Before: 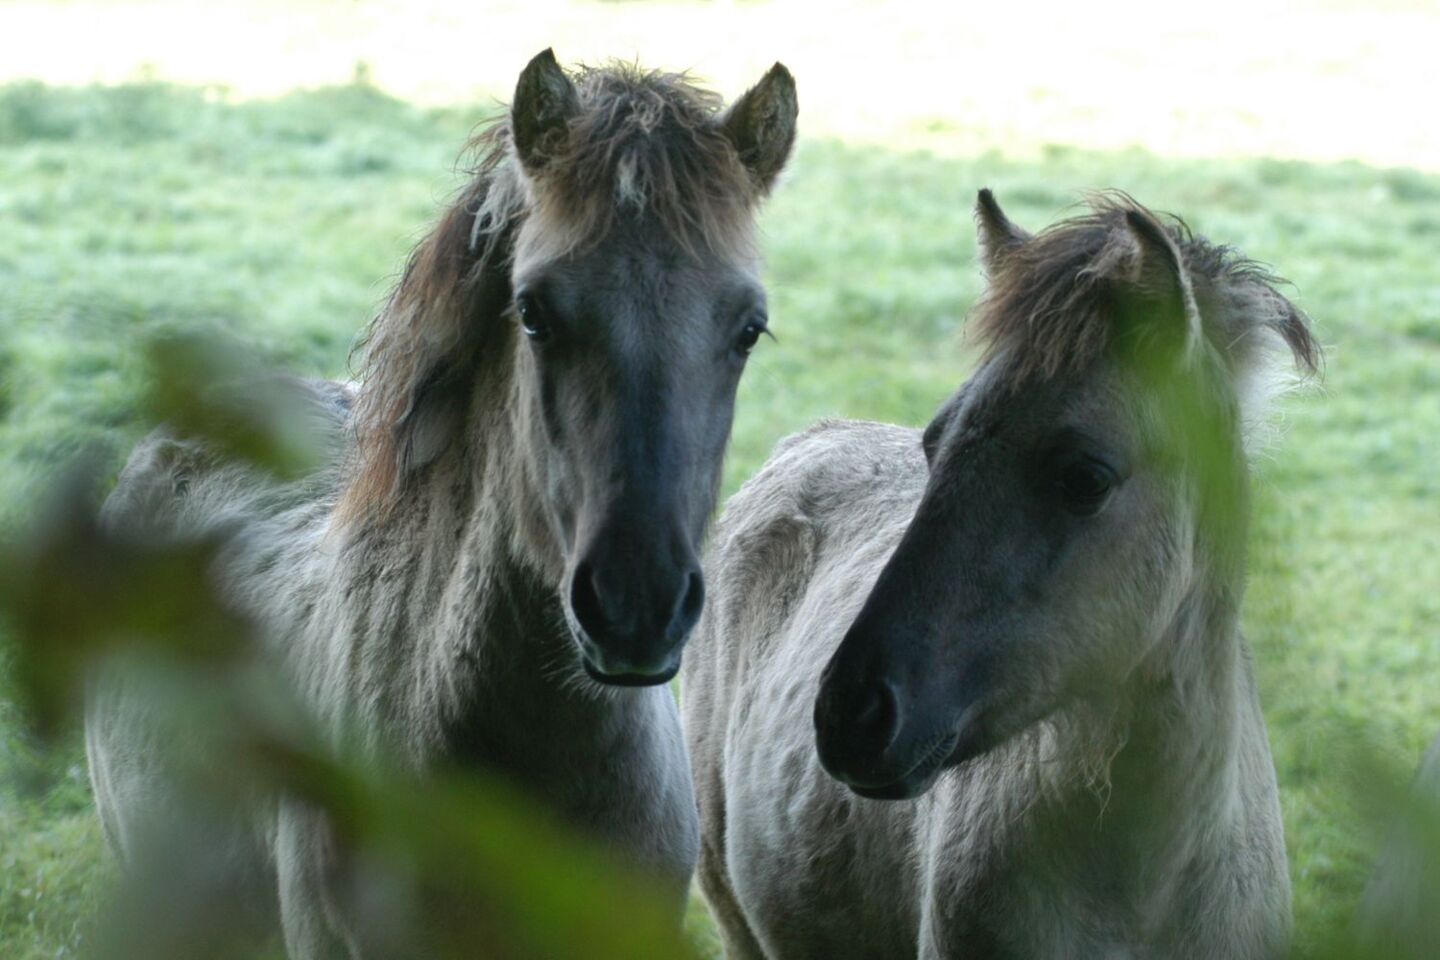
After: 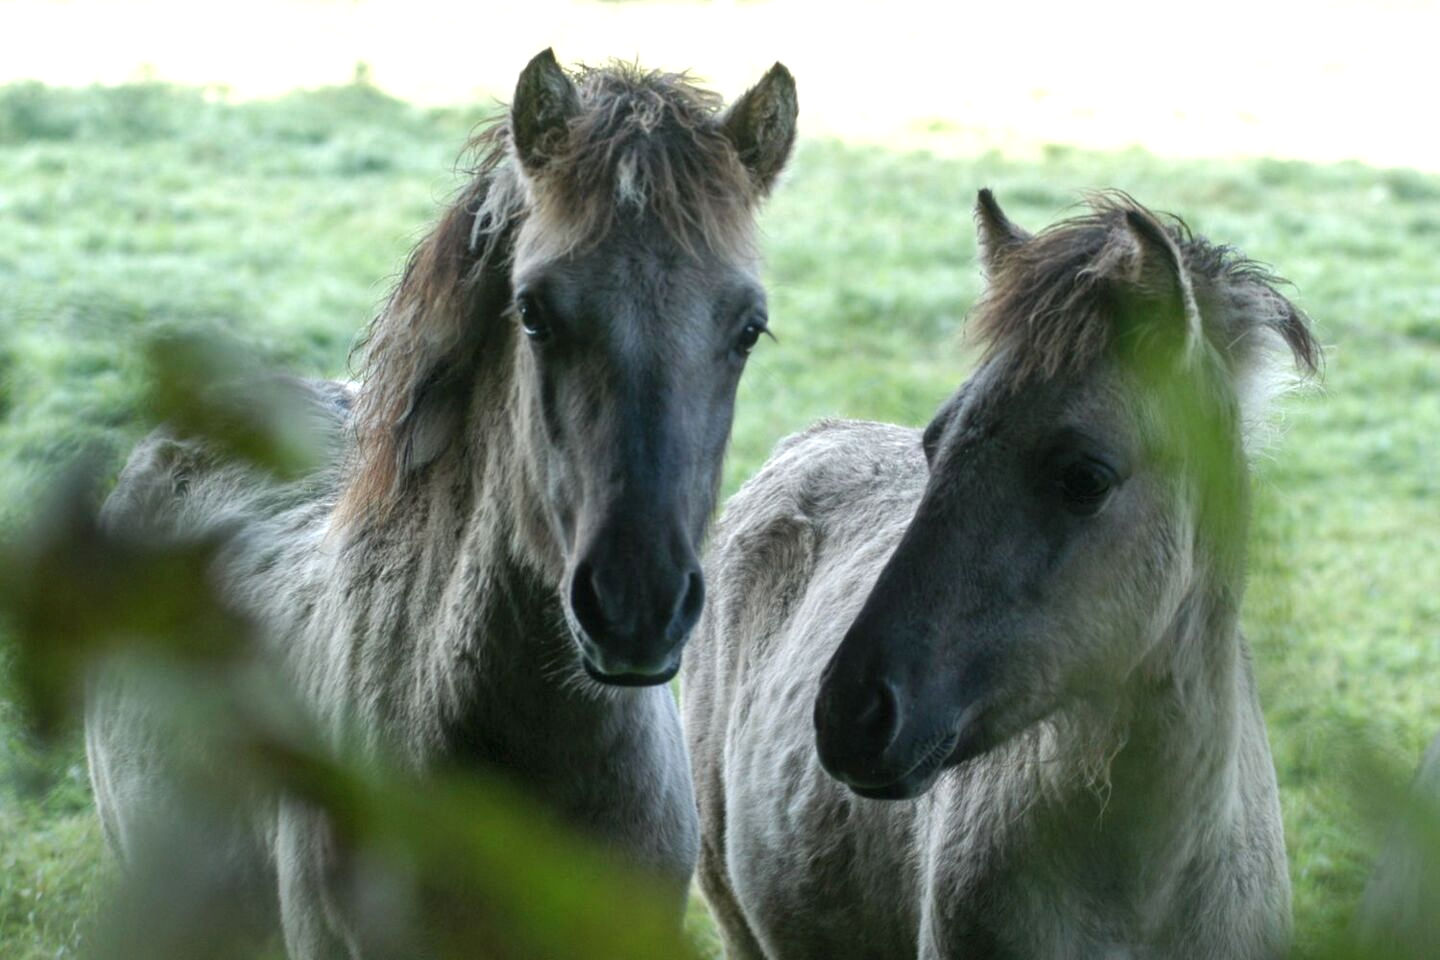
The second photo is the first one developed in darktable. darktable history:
exposure: exposure 0.128 EV, compensate highlight preservation false
local contrast: on, module defaults
